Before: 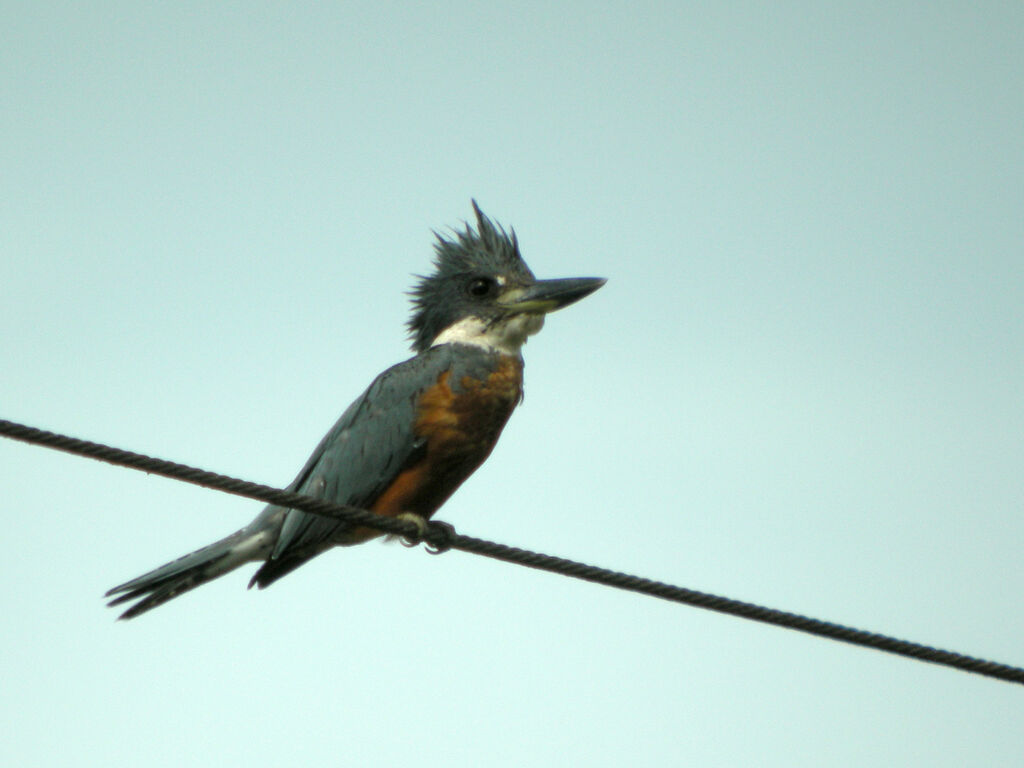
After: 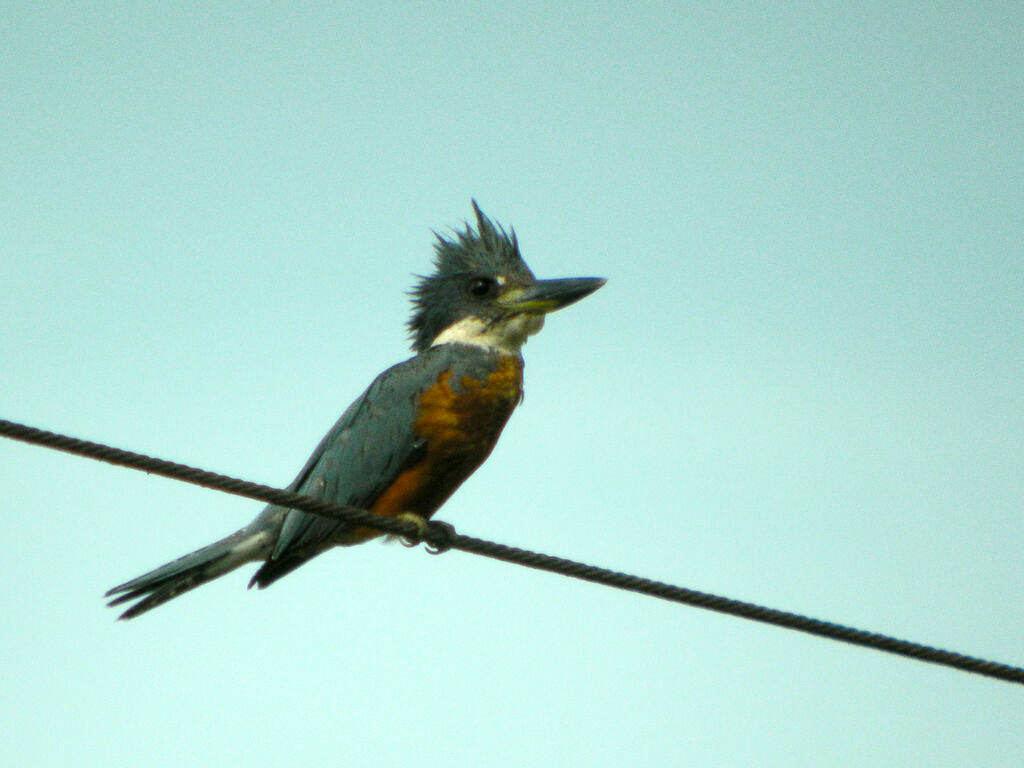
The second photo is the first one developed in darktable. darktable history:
grain: on, module defaults
color balance rgb: linear chroma grading › global chroma 15%, perceptual saturation grading › global saturation 30%
